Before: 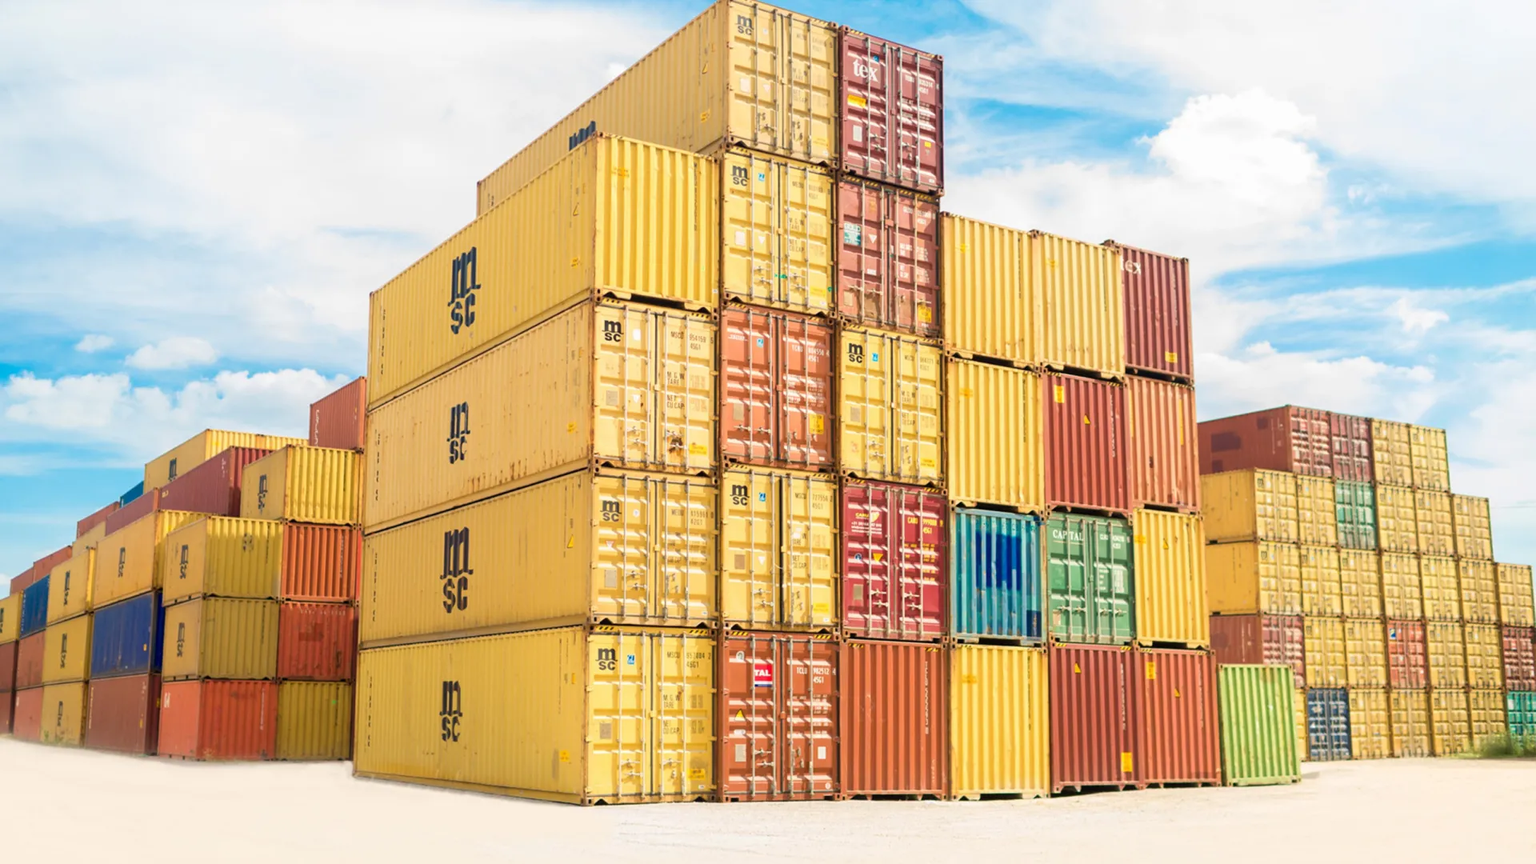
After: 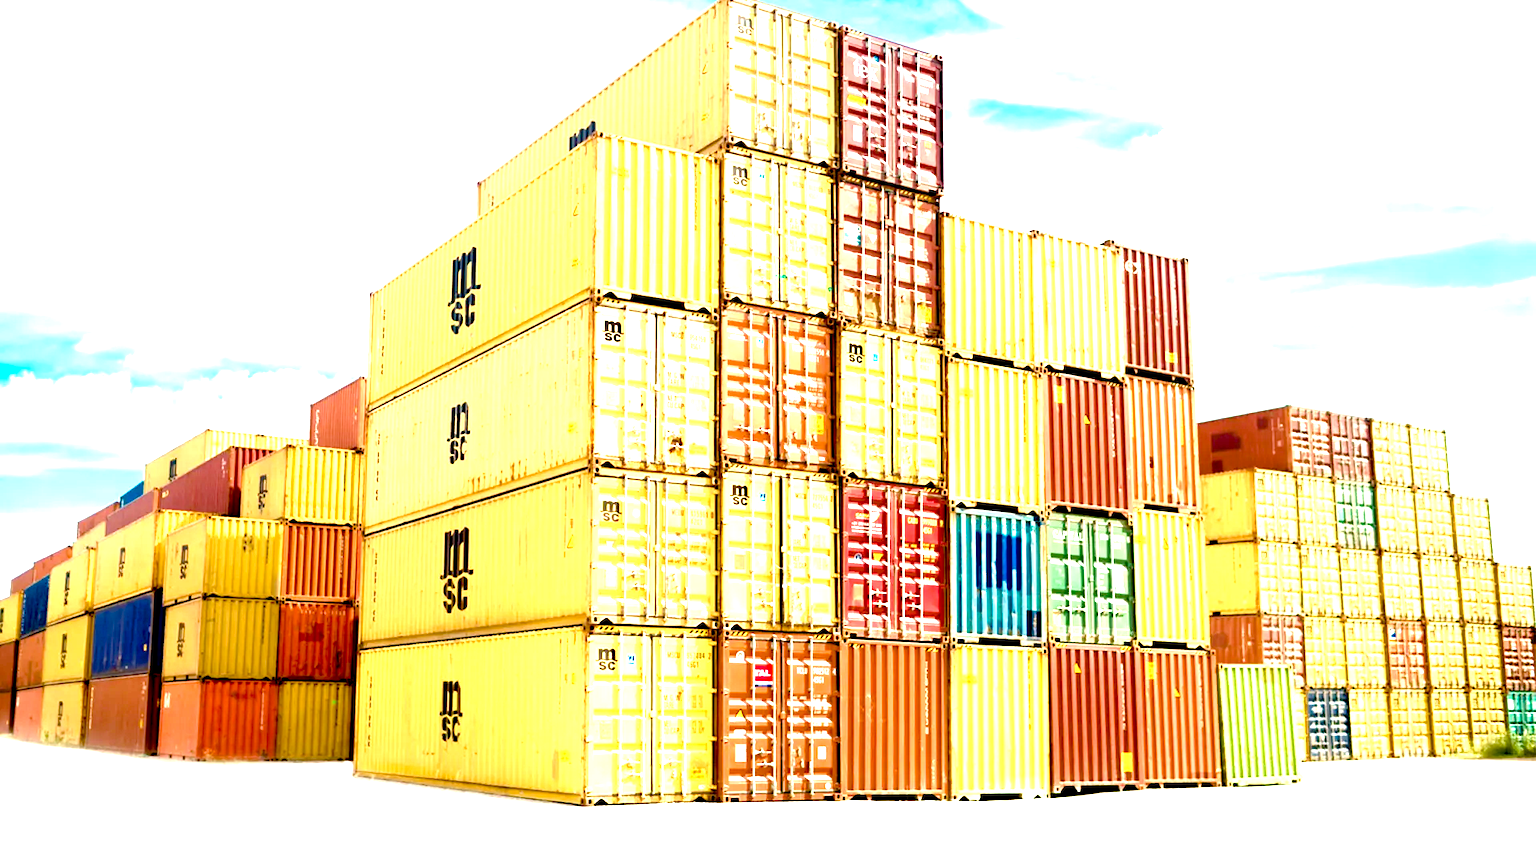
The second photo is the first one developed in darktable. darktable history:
exposure: black level correction 0.041, exposure 0.499 EV, compensate highlight preservation false
color balance rgb: perceptual saturation grading › global saturation 0.474%, perceptual saturation grading › highlights -24.719%, perceptual saturation grading › shadows 29.63%, perceptual brilliance grading › global brilliance 12.813%, perceptual brilliance grading › highlights 14.713%, global vibrance 4.738%, contrast 3.284%
